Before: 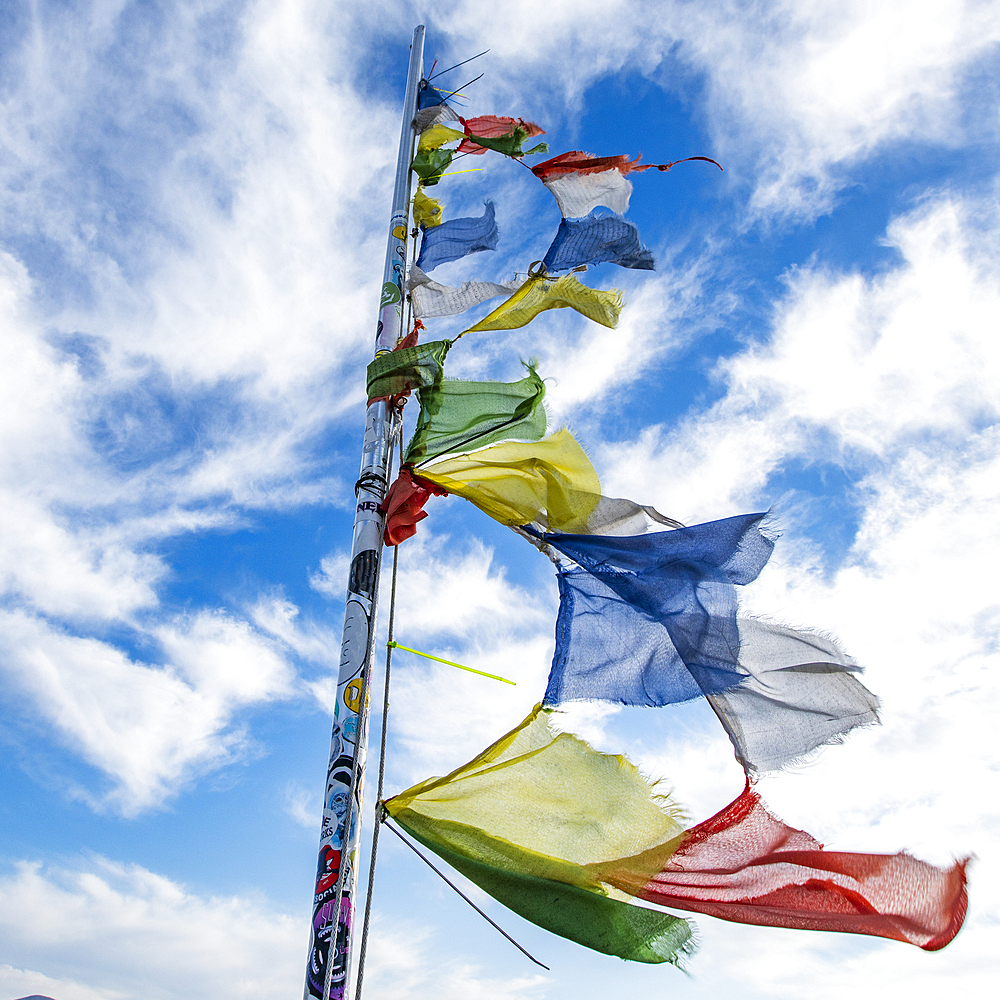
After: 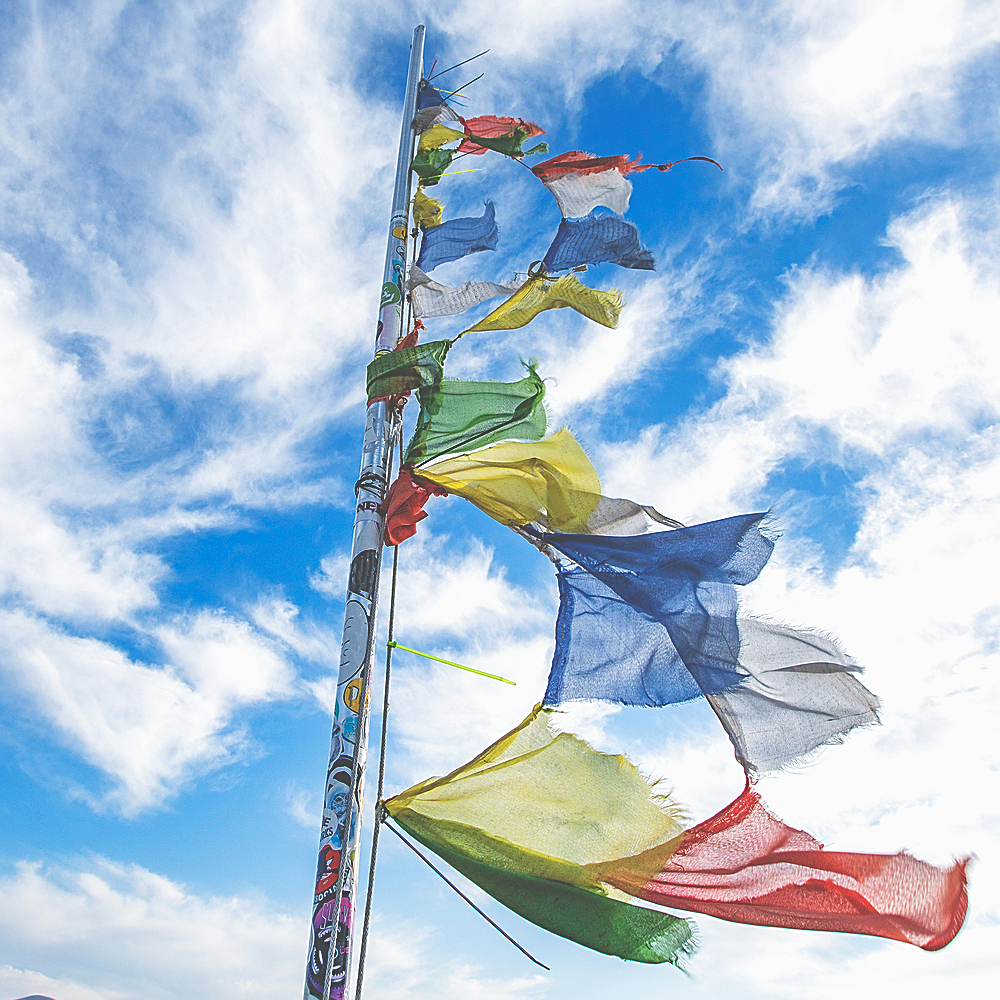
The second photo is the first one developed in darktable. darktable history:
sharpen: on, module defaults
exposure: black level correction -0.062, exposure -0.05 EV, compensate highlight preservation false
